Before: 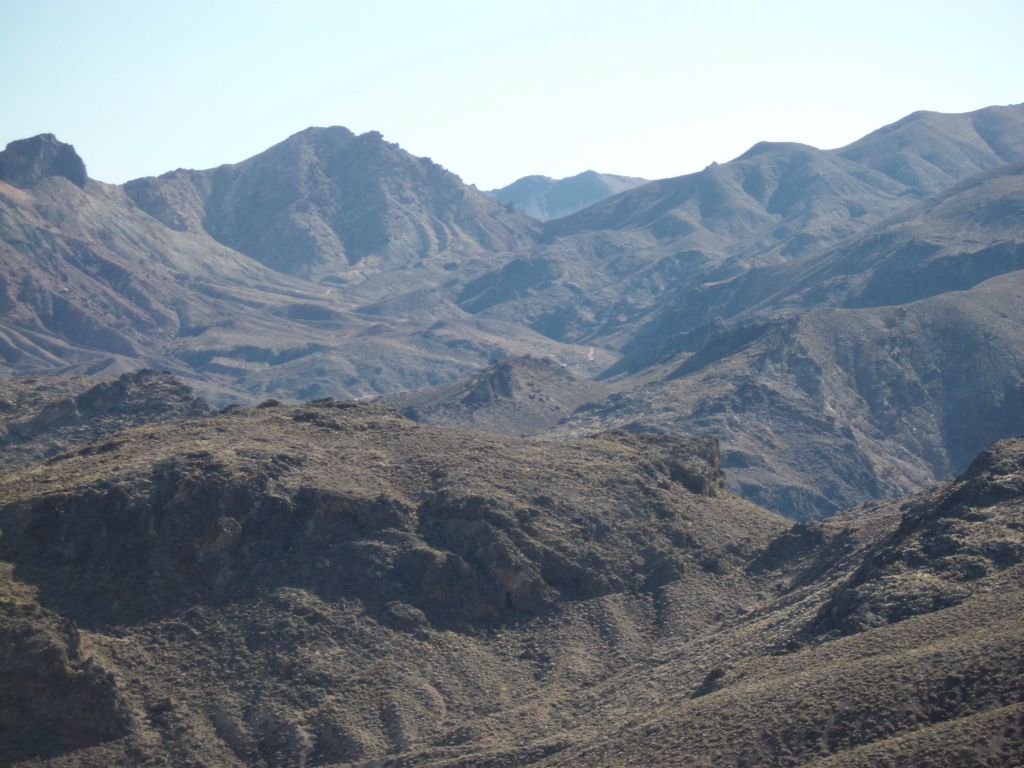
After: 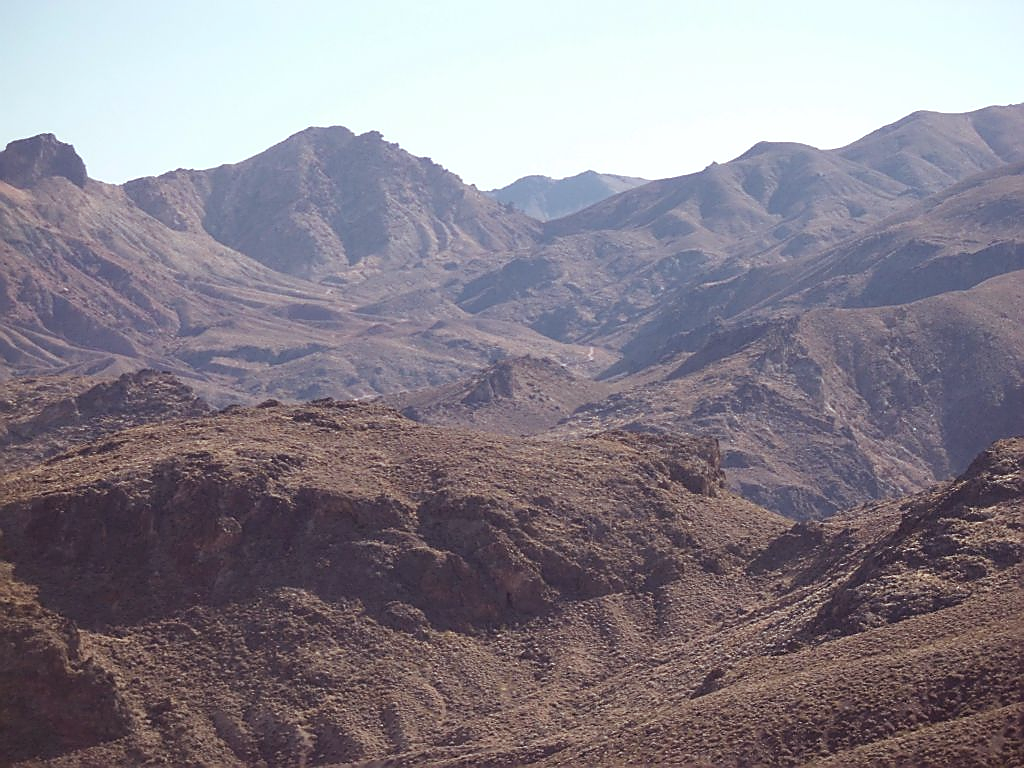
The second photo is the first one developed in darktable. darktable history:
rgb levels: mode RGB, independent channels, levels [[0, 0.474, 1], [0, 0.5, 1], [0, 0.5, 1]]
sharpen: radius 1.4, amount 1.25, threshold 0.7
